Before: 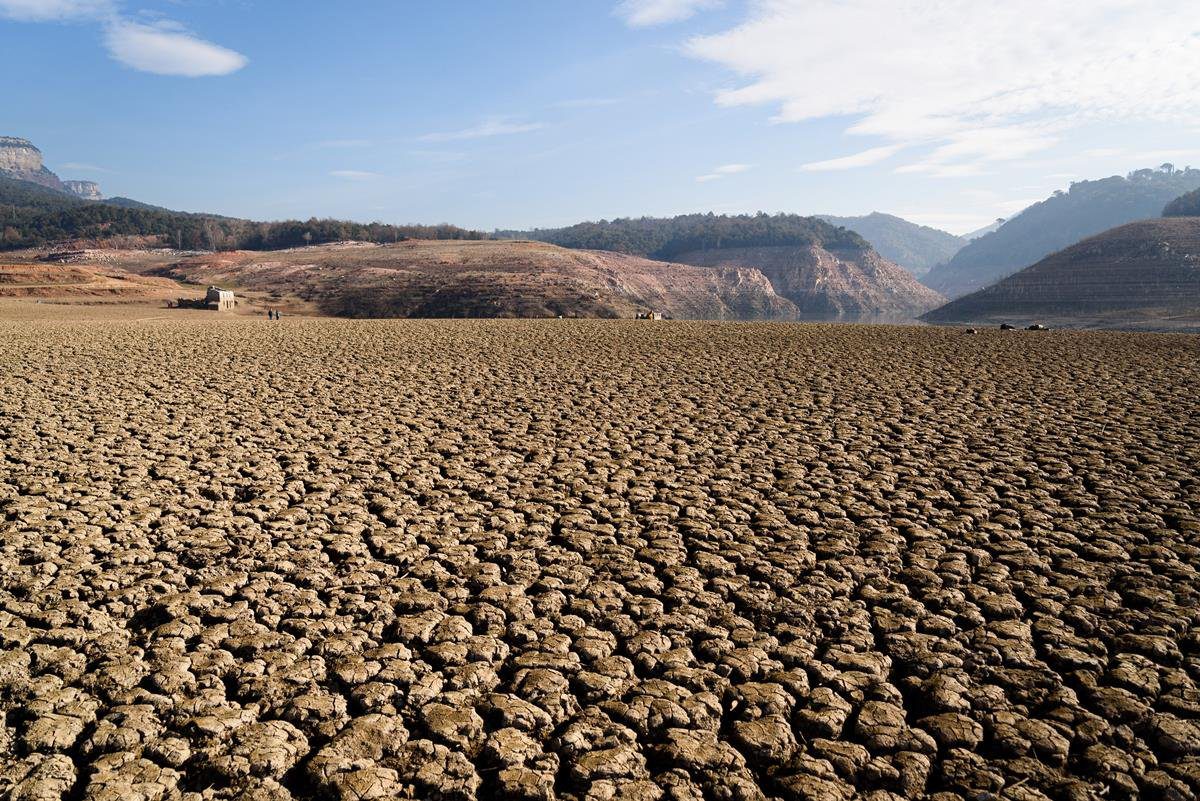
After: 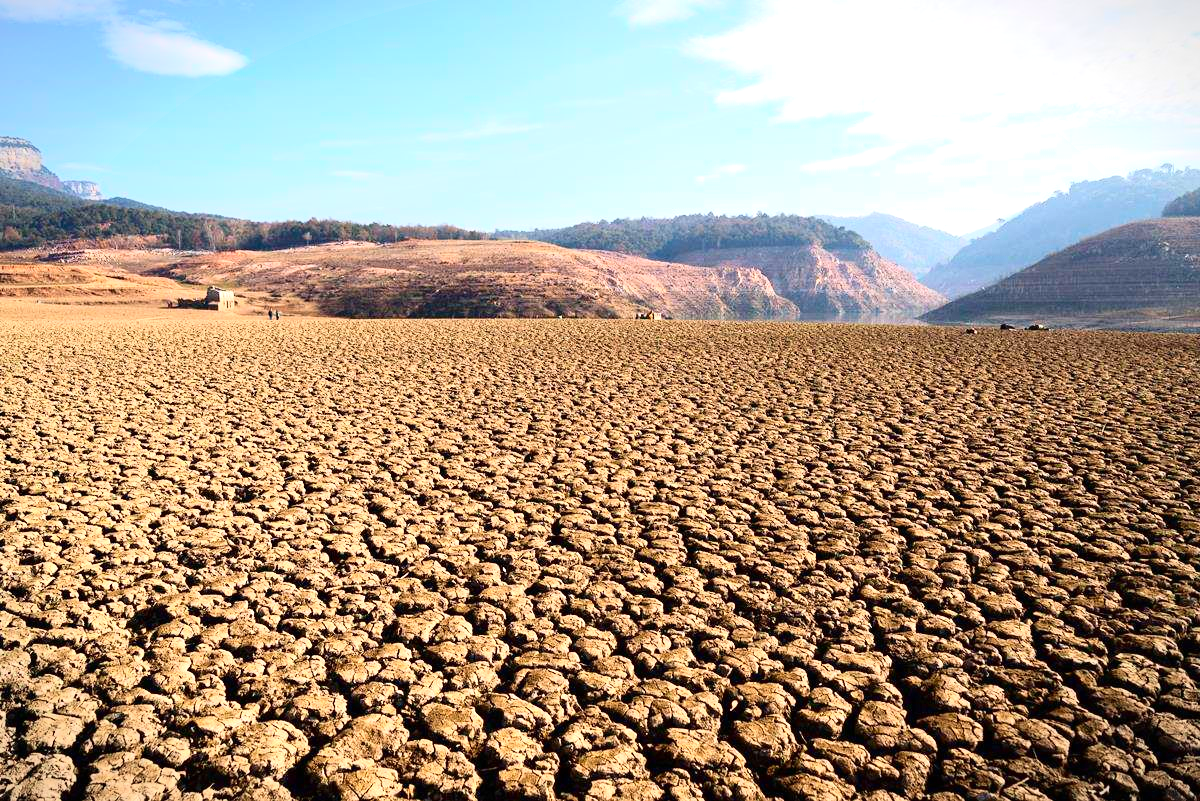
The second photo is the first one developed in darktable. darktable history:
tone curve: curves: ch0 [(0, 0) (0.091, 0.075) (0.409, 0.457) (0.733, 0.82) (0.844, 0.908) (0.909, 0.942) (1, 0.973)]; ch1 [(0, 0) (0.437, 0.404) (0.5, 0.5) (0.529, 0.556) (0.58, 0.606) (0.616, 0.654) (1, 1)]; ch2 [(0, 0) (0.442, 0.415) (0.5, 0.5) (0.535, 0.557) (0.585, 0.62) (1, 1)], color space Lab, independent channels, preserve colors none
vignetting: fall-off start 99.74%, brightness -0.419, saturation -0.293, width/height ratio 1.304, unbound false
exposure: black level correction 0, exposure 0.702 EV, compensate highlight preservation false
